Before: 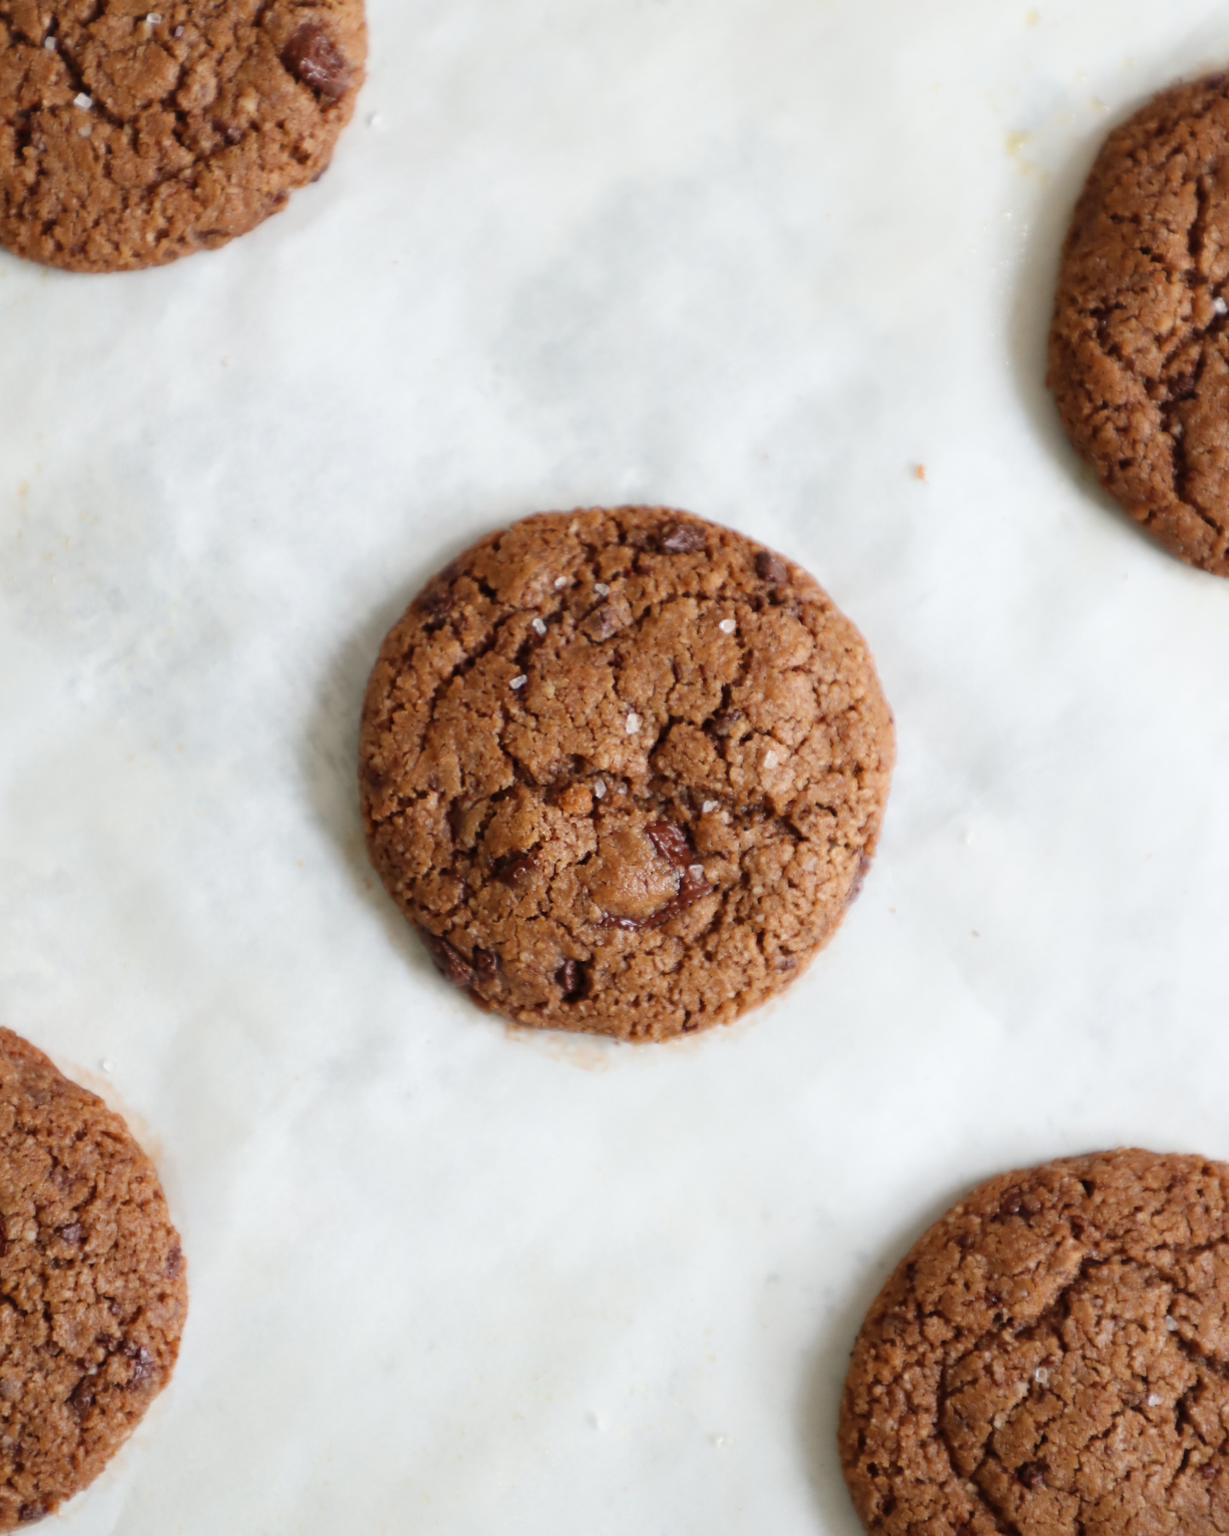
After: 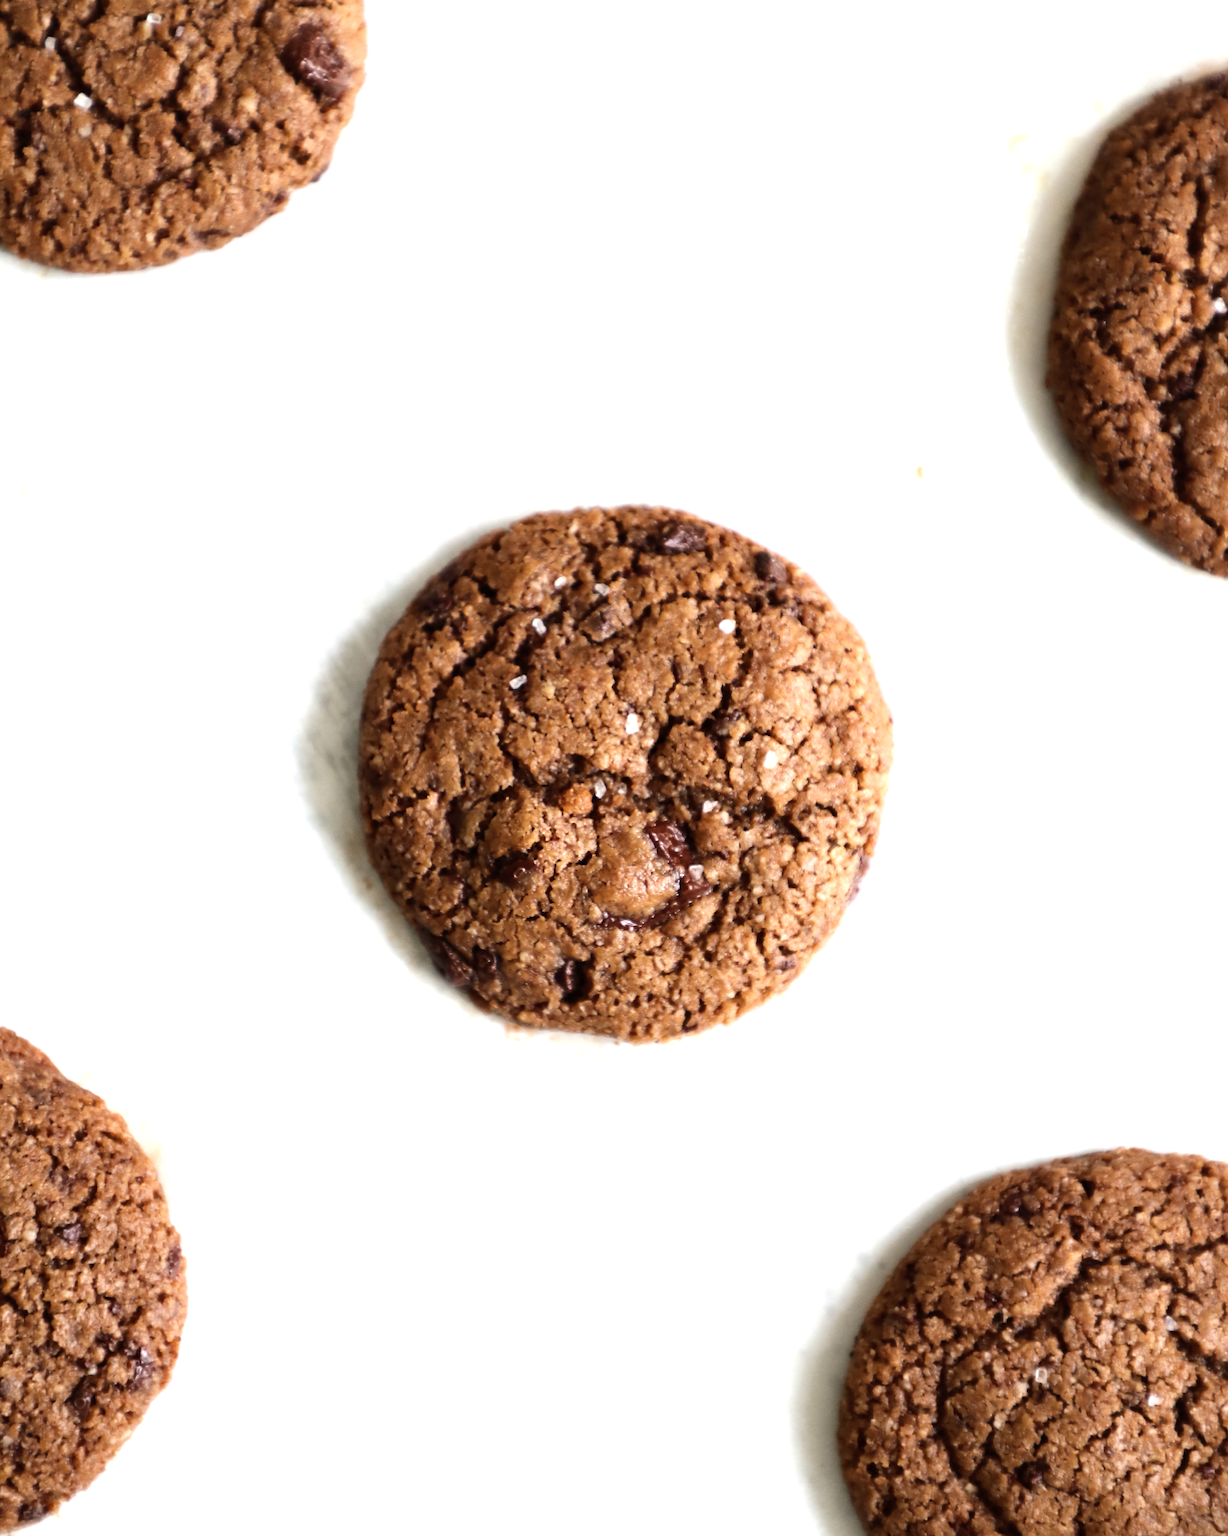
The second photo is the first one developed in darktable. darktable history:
tone equalizer: -8 EV -1.1 EV, -7 EV -0.988 EV, -6 EV -0.855 EV, -5 EV -0.547 EV, -3 EV 0.567 EV, -2 EV 0.837 EV, -1 EV 1 EV, +0 EV 1.08 EV, edges refinement/feathering 500, mask exposure compensation -1.57 EV, preserve details no
